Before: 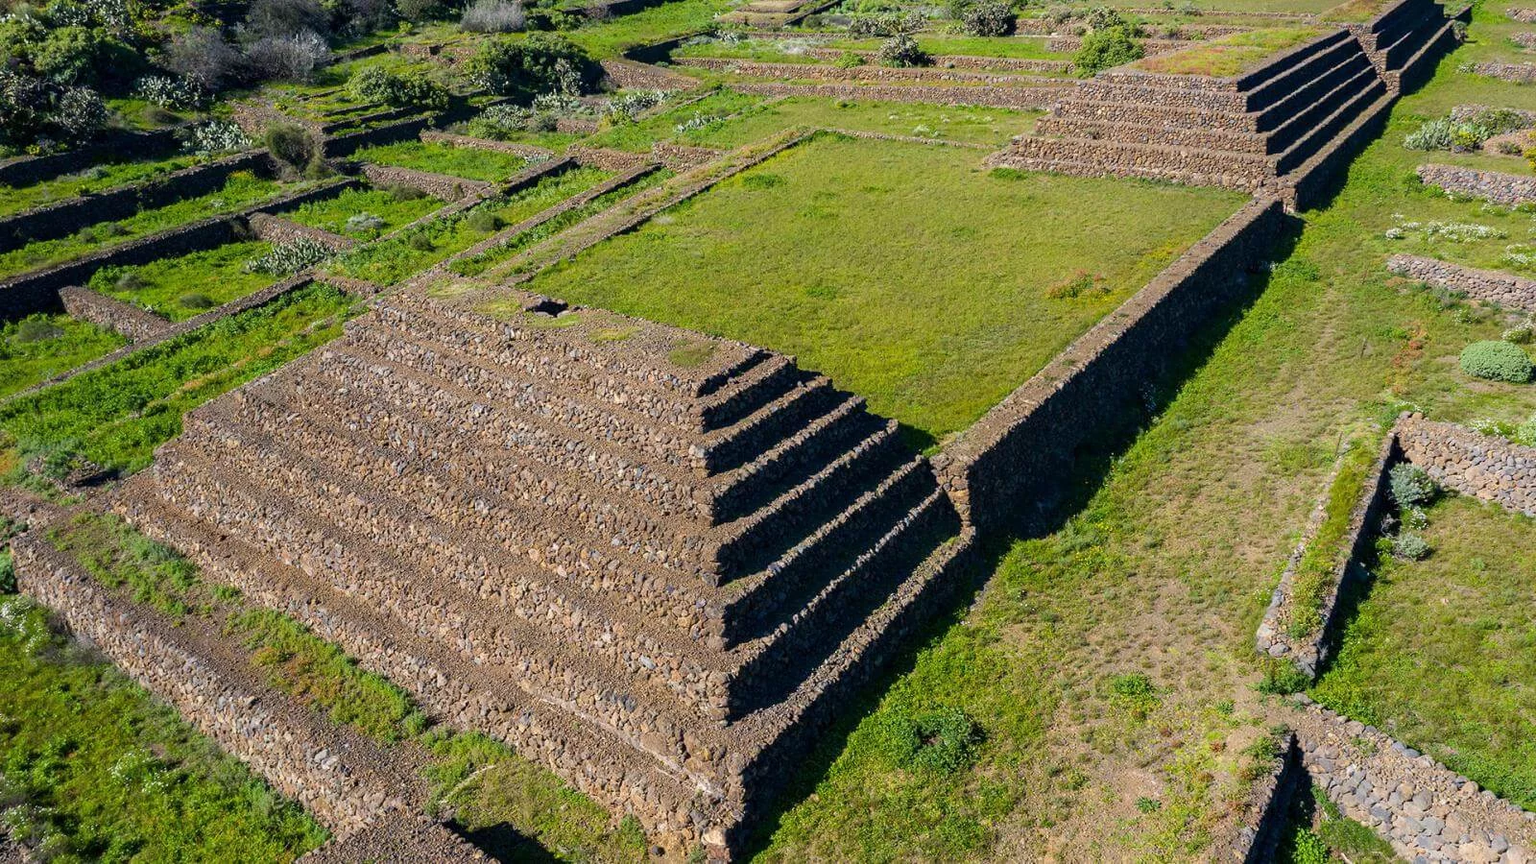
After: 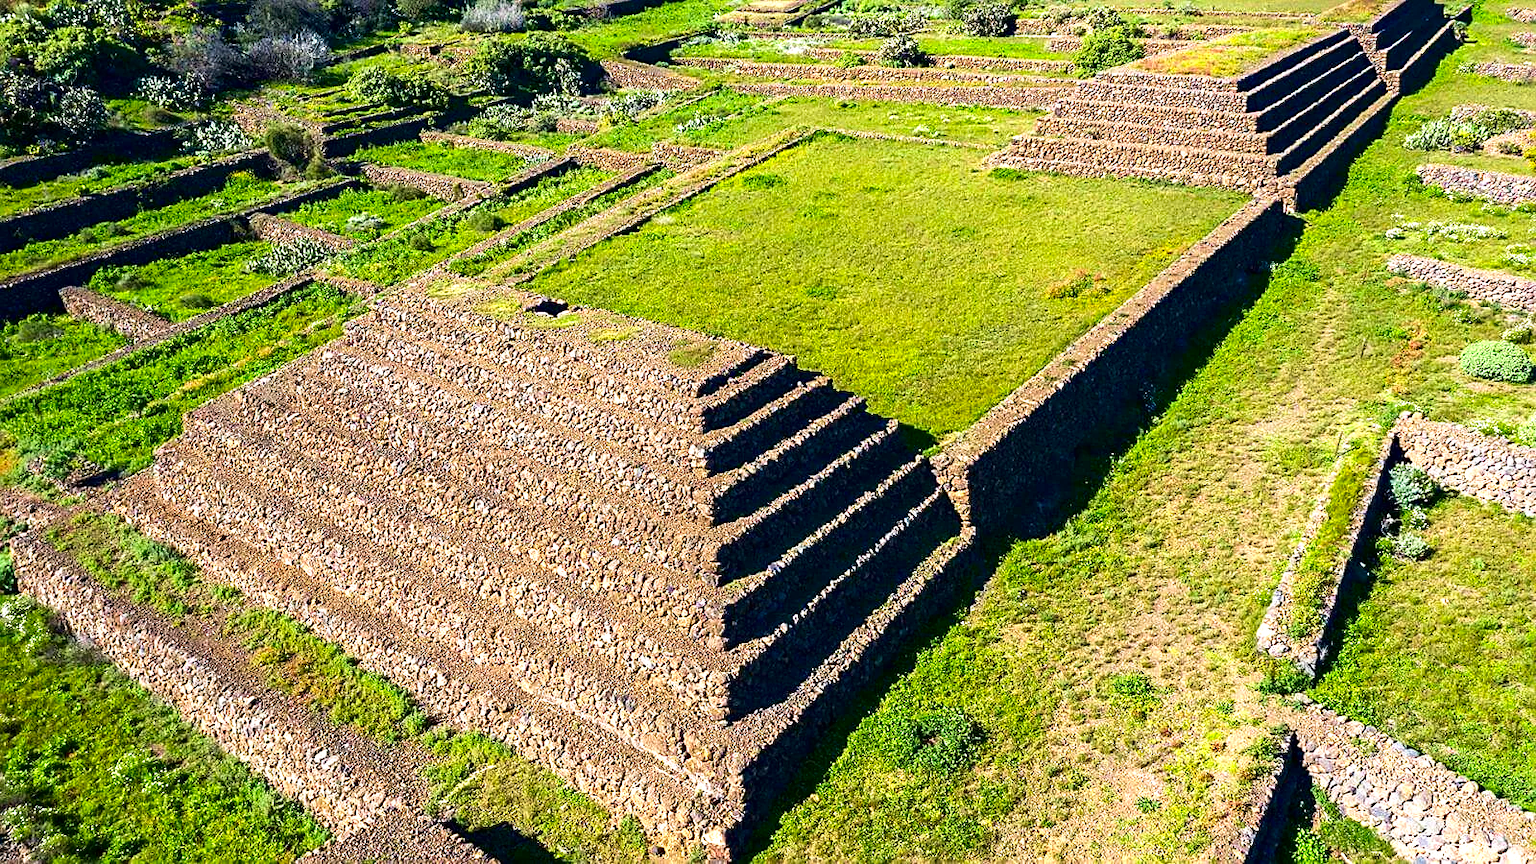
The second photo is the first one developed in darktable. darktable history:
haze removal: compatibility mode true, adaptive false
exposure: black level correction 0, exposure 1.001 EV, compensate highlight preservation false
sharpen: on, module defaults
contrast brightness saturation: contrast 0.12, brightness -0.122, saturation 0.197
velvia: strength 27.5%
